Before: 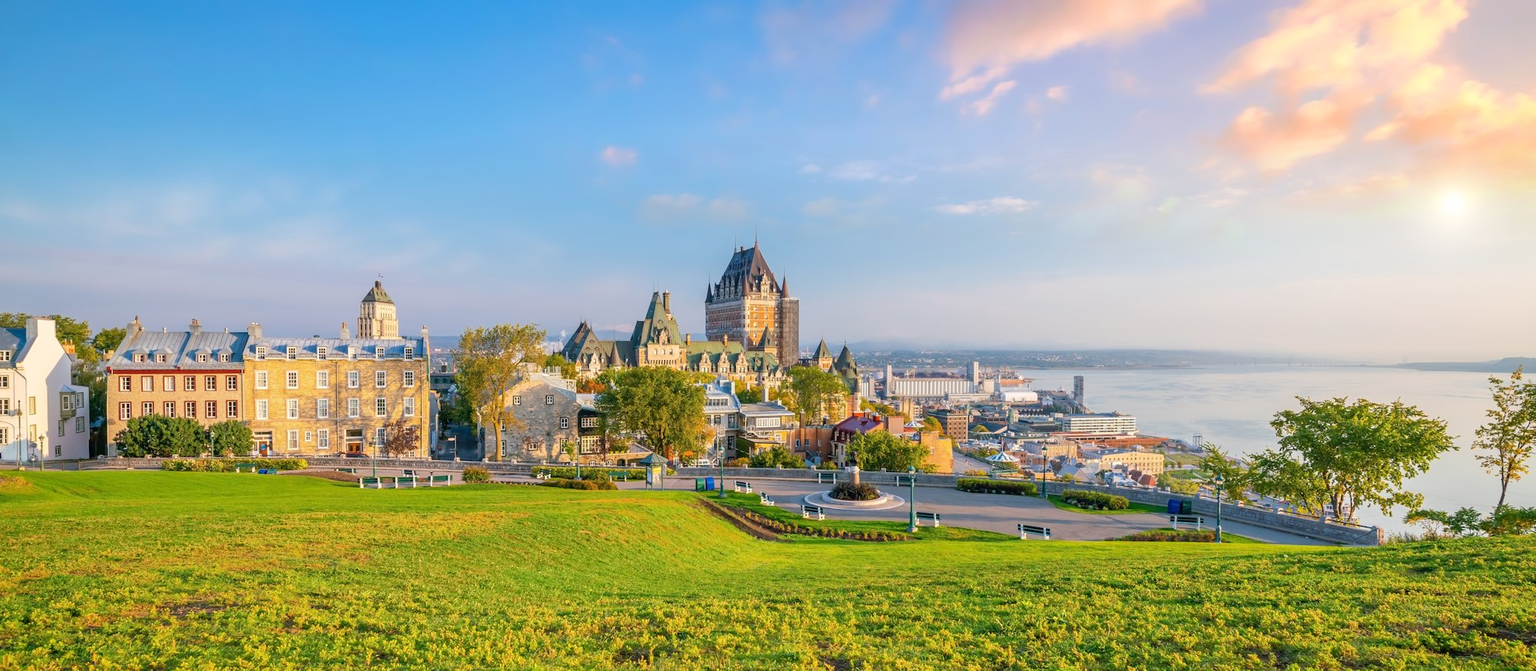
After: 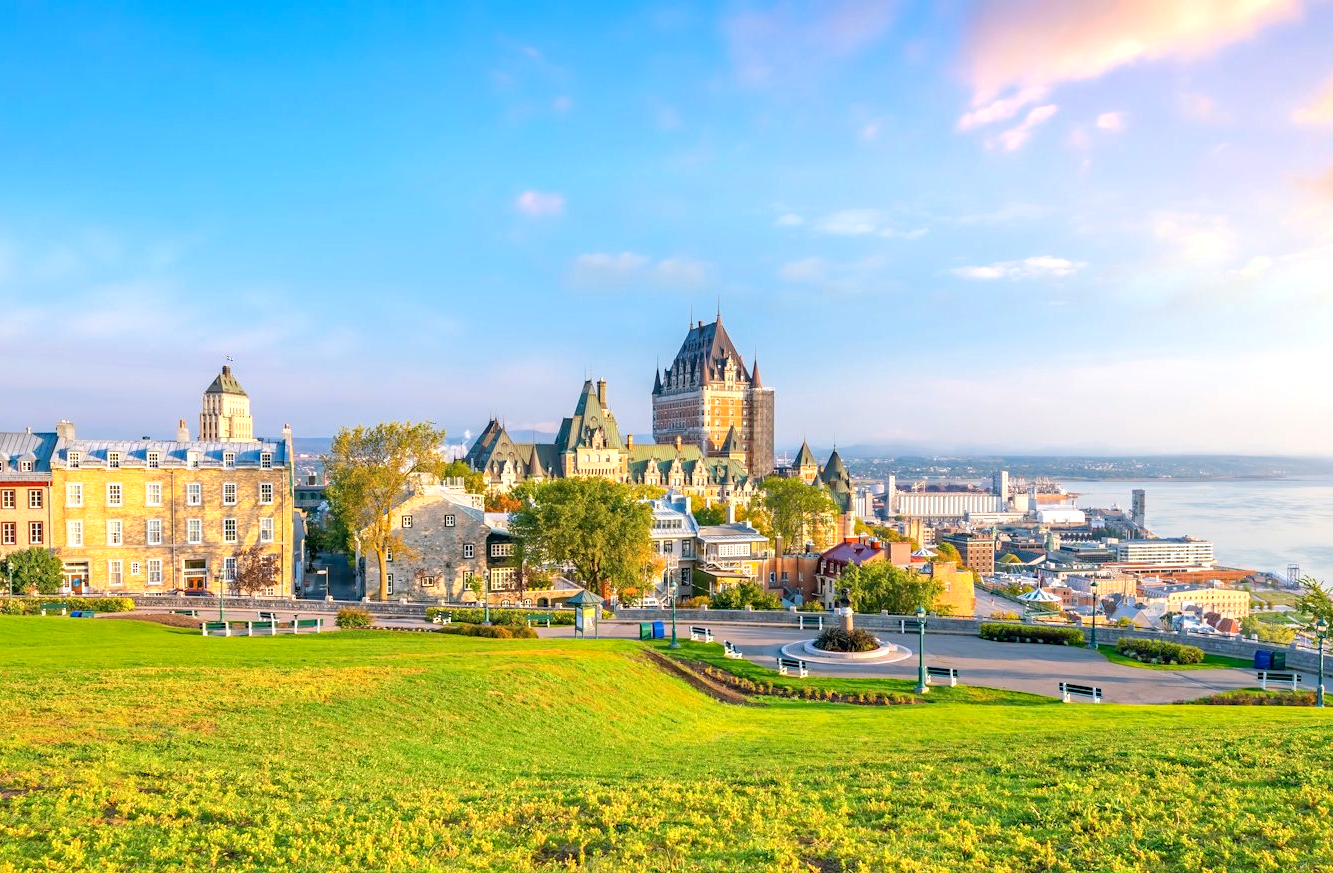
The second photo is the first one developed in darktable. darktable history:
exposure: black level correction 0, exposure 0.499 EV, compensate exposure bias true, compensate highlight preservation false
haze removal: adaptive false
tone equalizer: edges refinement/feathering 500, mask exposure compensation -1.57 EV, preserve details no
crop and rotate: left 13.339%, right 19.998%
